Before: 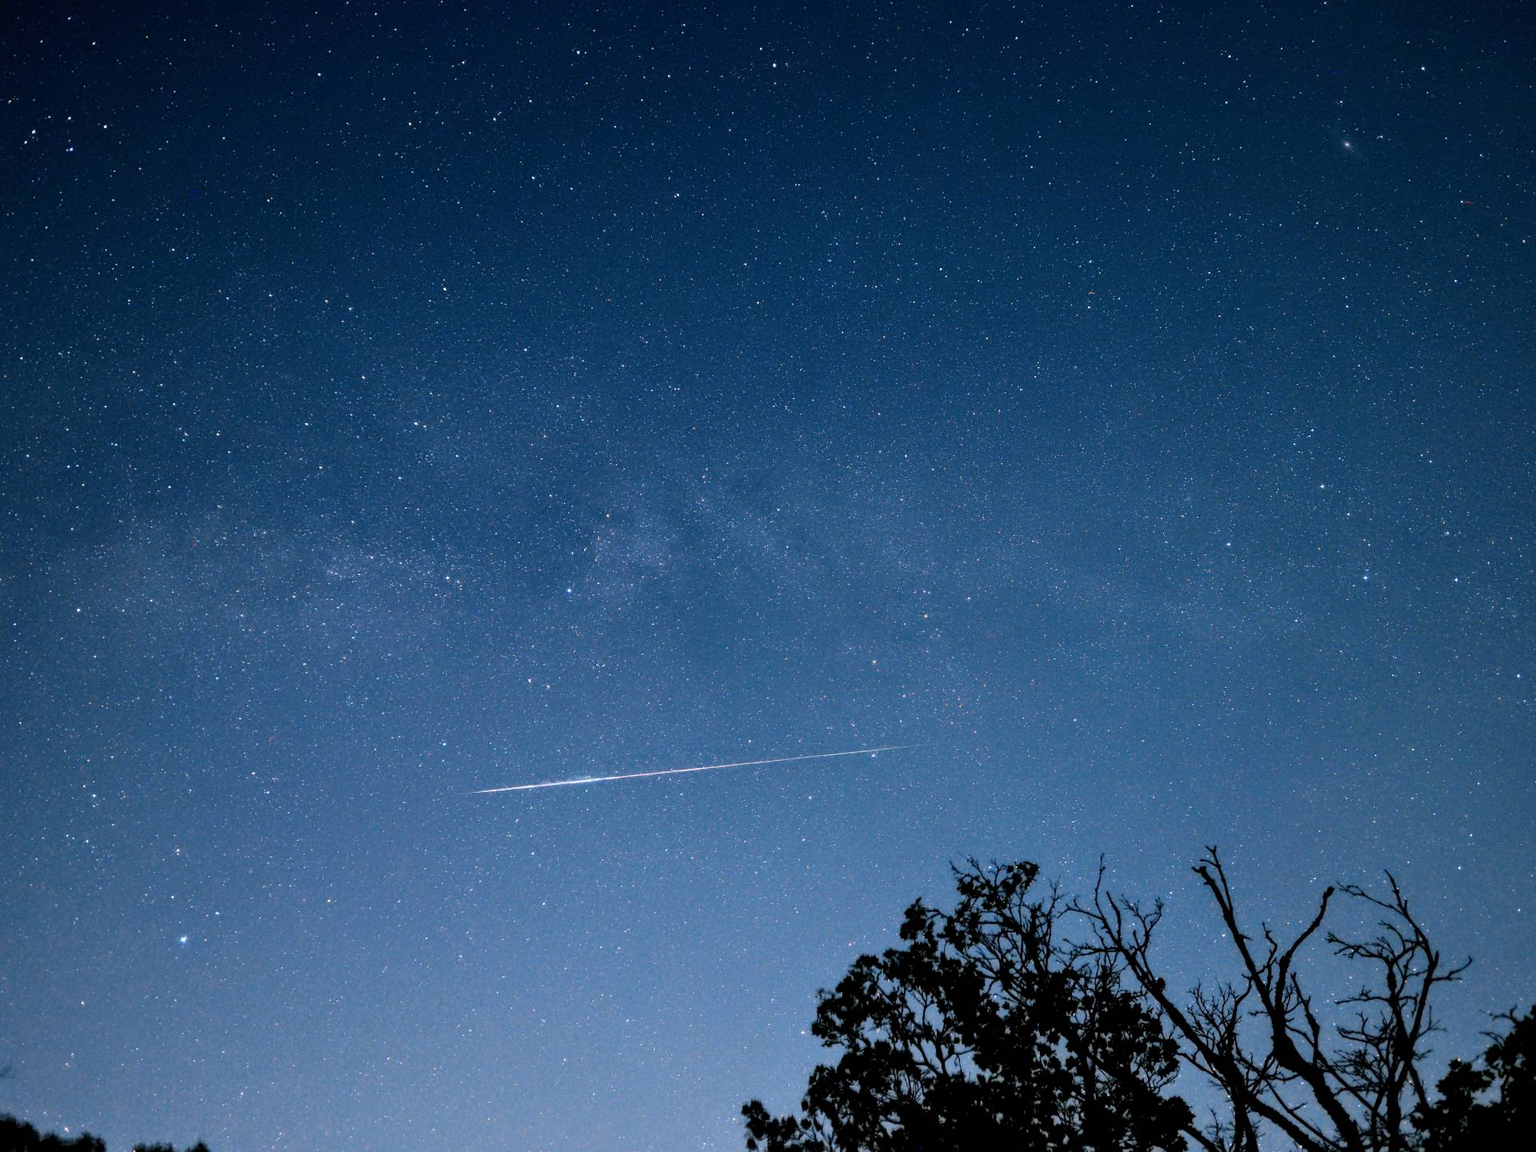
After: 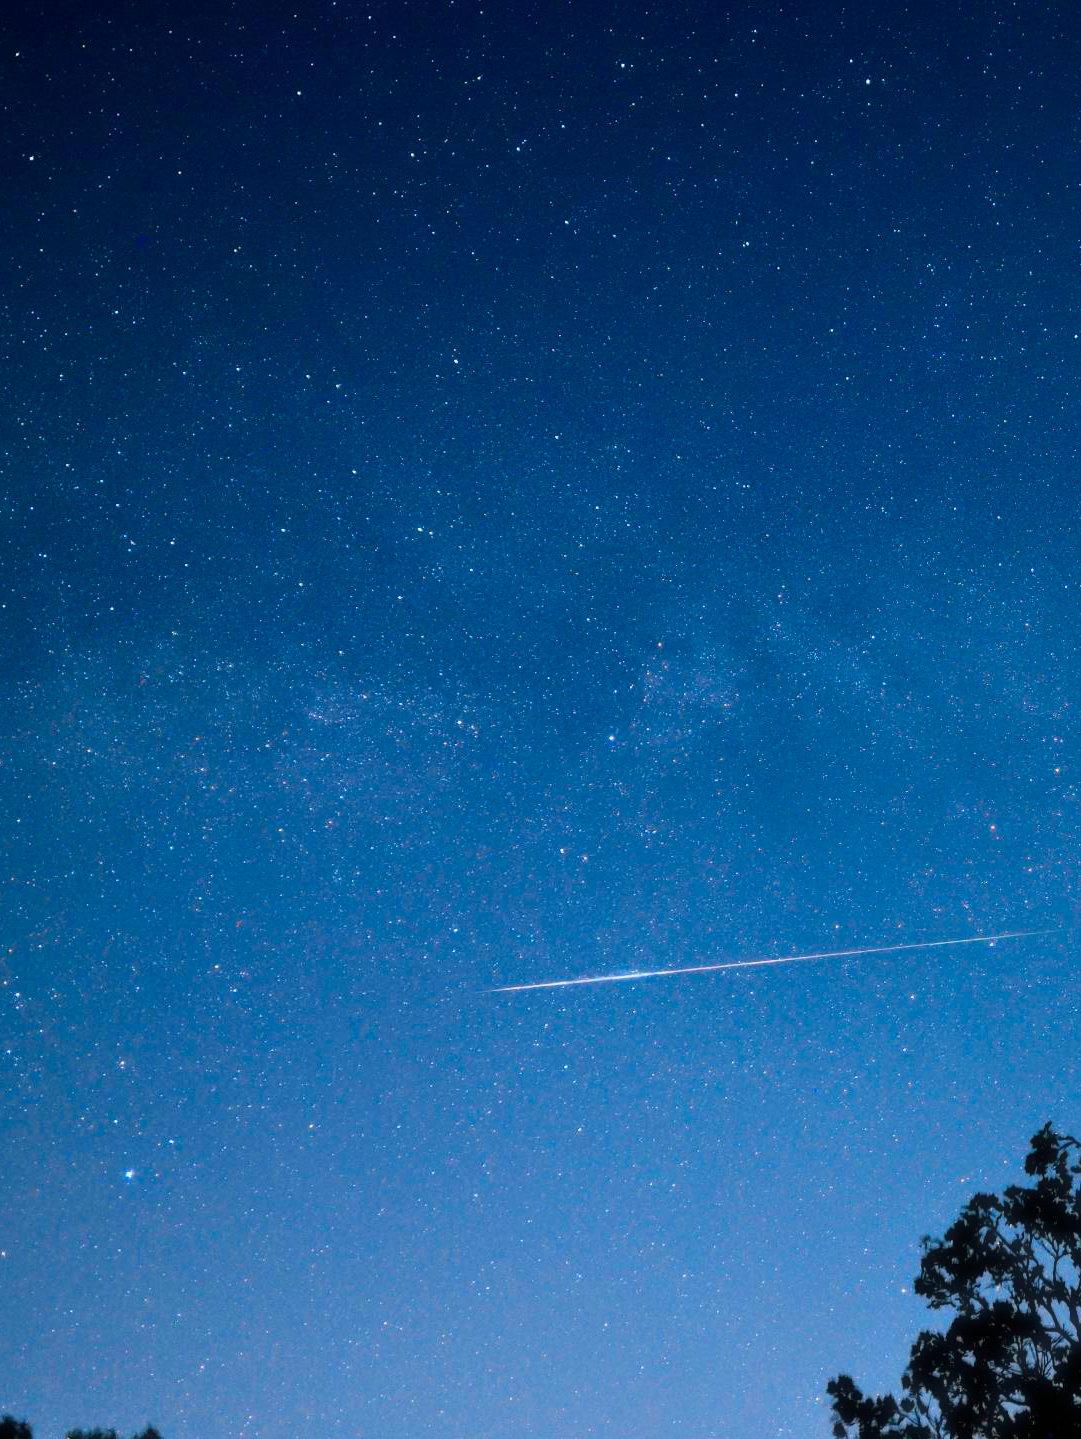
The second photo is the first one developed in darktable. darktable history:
color balance rgb: linear chroma grading › global chroma 20.063%, perceptual saturation grading › global saturation 19.611%, global vibrance 20%
crop: left 5.228%, right 38.435%
haze removal: strength -0.092, compatibility mode true, adaptive false
color zones: curves: ch0 [(0.25, 0.5) (0.463, 0.627) (0.484, 0.637) (0.75, 0.5)]
